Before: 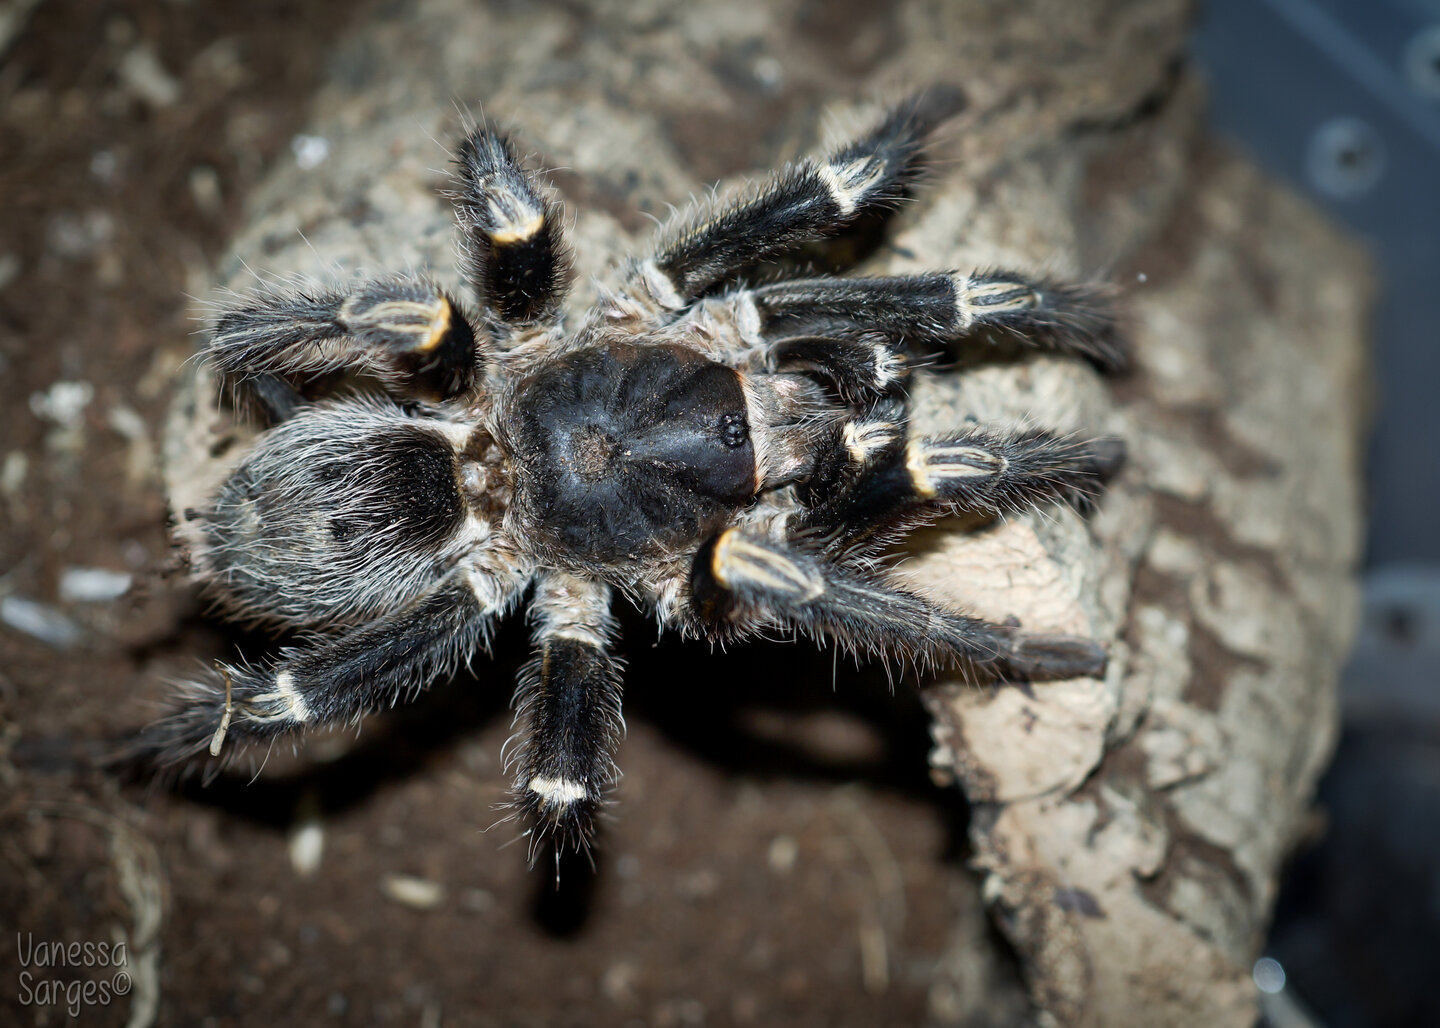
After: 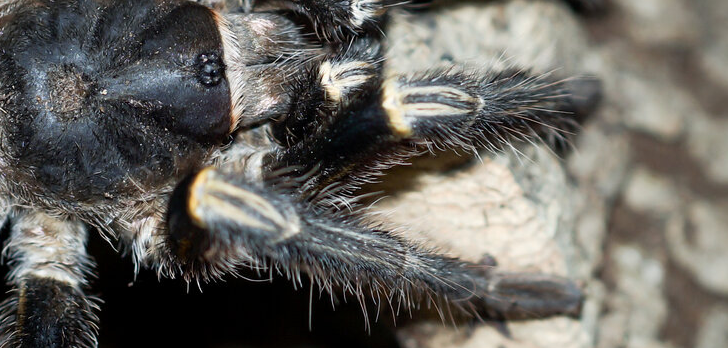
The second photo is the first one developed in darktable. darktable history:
crop: left 36.397%, top 35.202%, right 13.039%, bottom 30.863%
